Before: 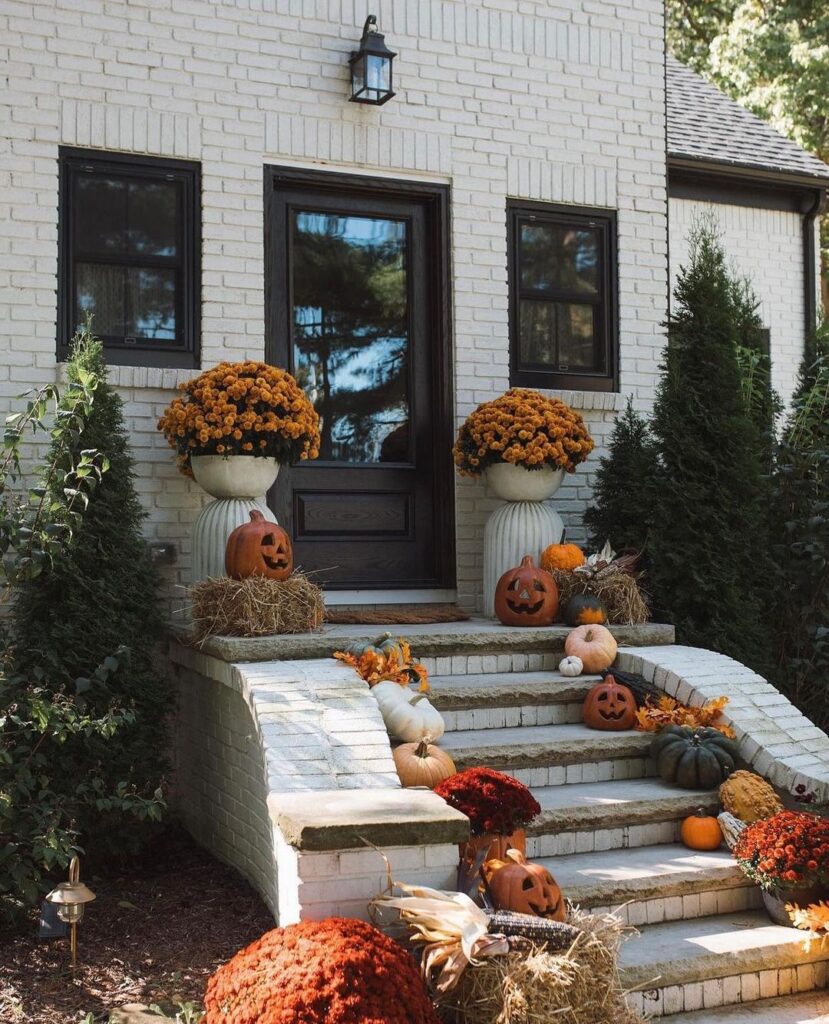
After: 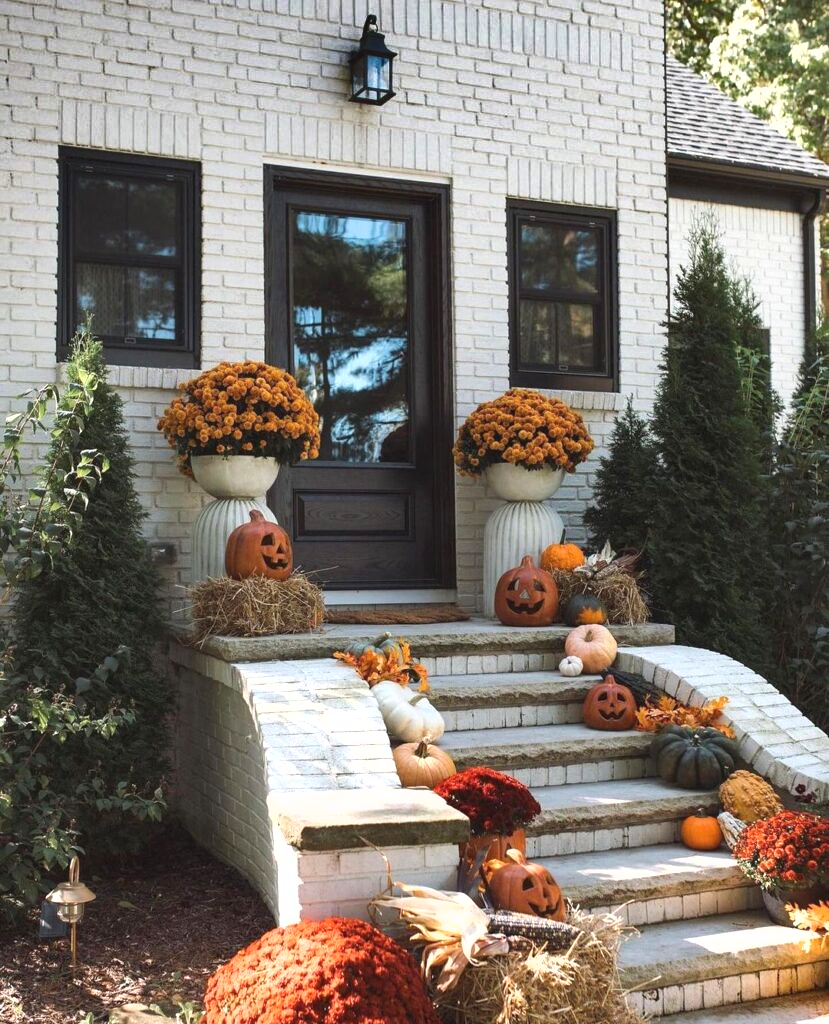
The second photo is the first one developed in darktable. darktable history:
exposure: black level correction -0.001, exposure 0.538 EV, compensate exposure bias true, compensate highlight preservation false
shadows and highlights: radius 105.75, shadows 40.95, highlights -72.42, low approximation 0.01, soften with gaussian
